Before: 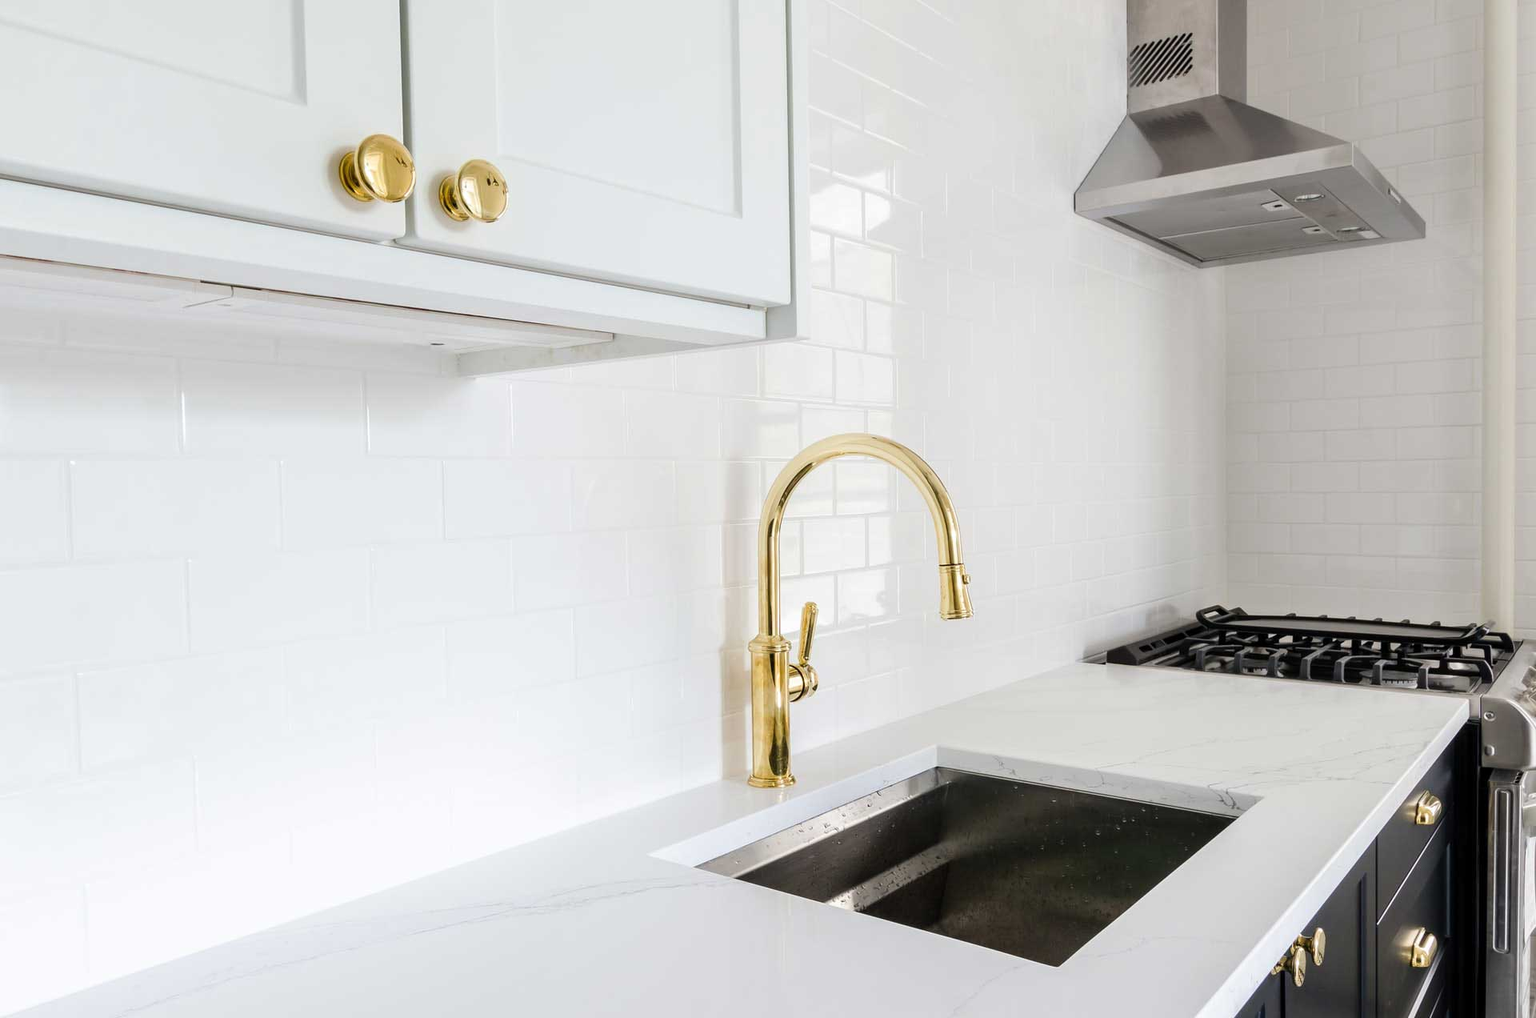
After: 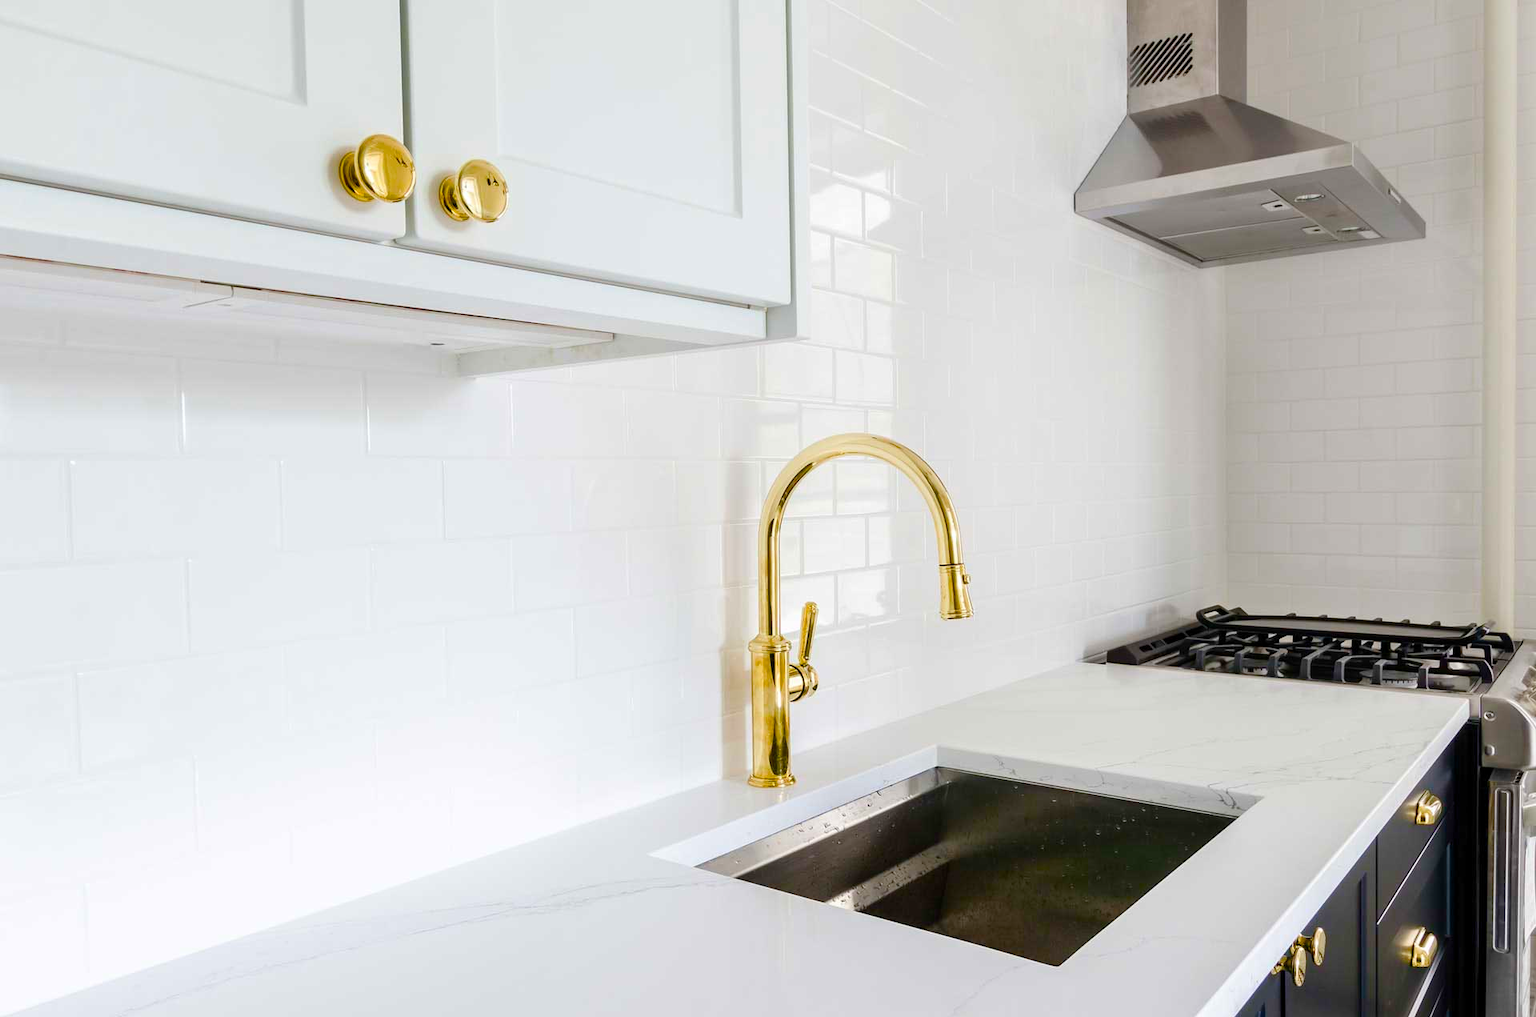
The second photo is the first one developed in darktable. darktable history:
color balance rgb: linear chroma grading › global chroma 18.9%, perceptual saturation grading › global saturation 20%, perceptual saturation grading › highlights -25%, perceptual saturation grading › shadows 50%, global vibrance 18.93%
bloom: size 3%, threshold 100%, strength 0%
